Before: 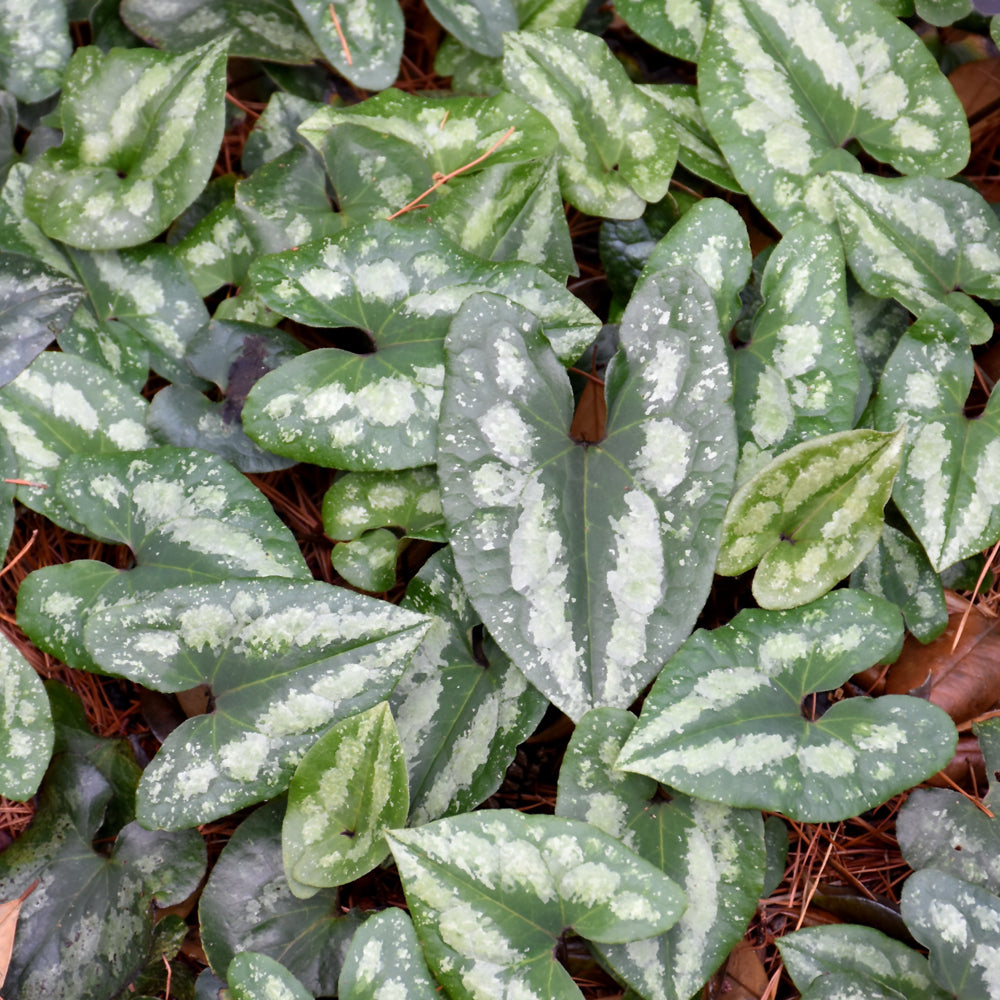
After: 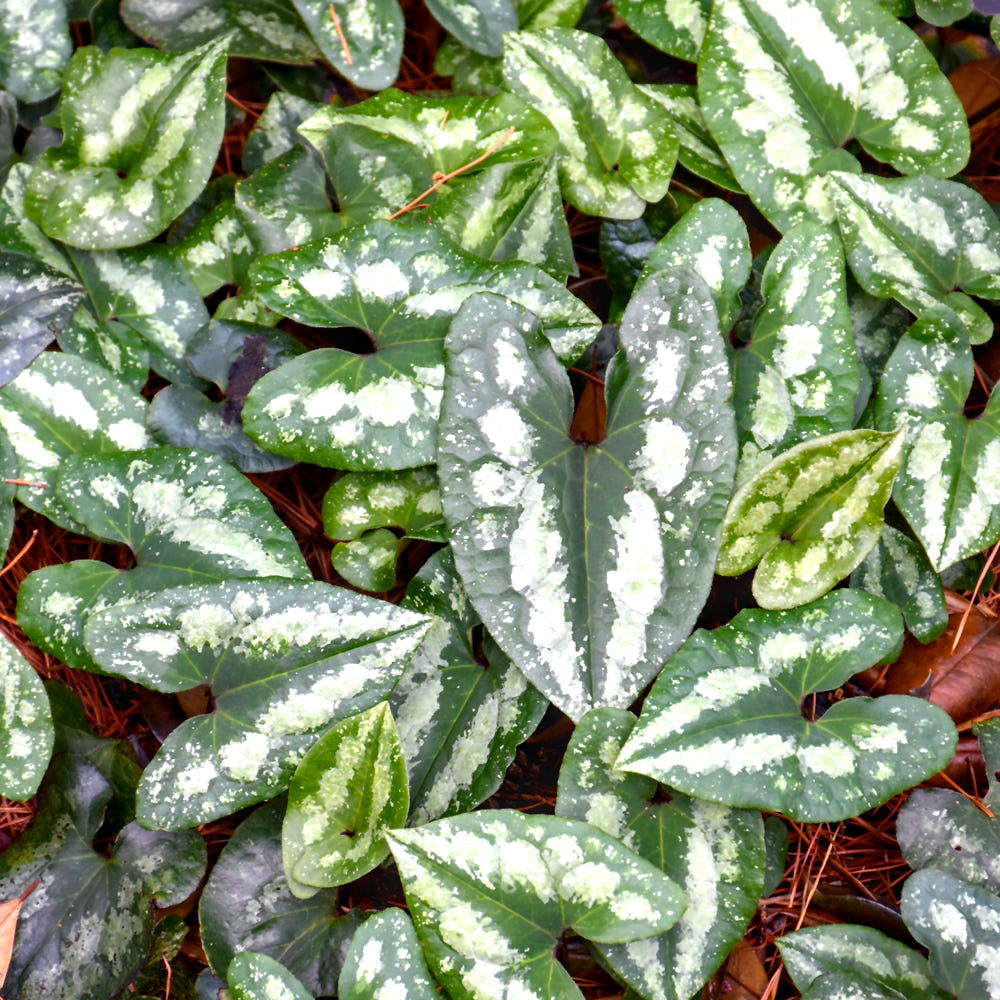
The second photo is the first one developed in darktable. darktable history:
local contrast: on, module defaults
color balance rgb: perceptual saturation grading › global saturation 19.825%, perceptual brilliance grading › global brilliance 12.808%, global vibrance 20%
contrast brightness saturation: brightness -0.093
